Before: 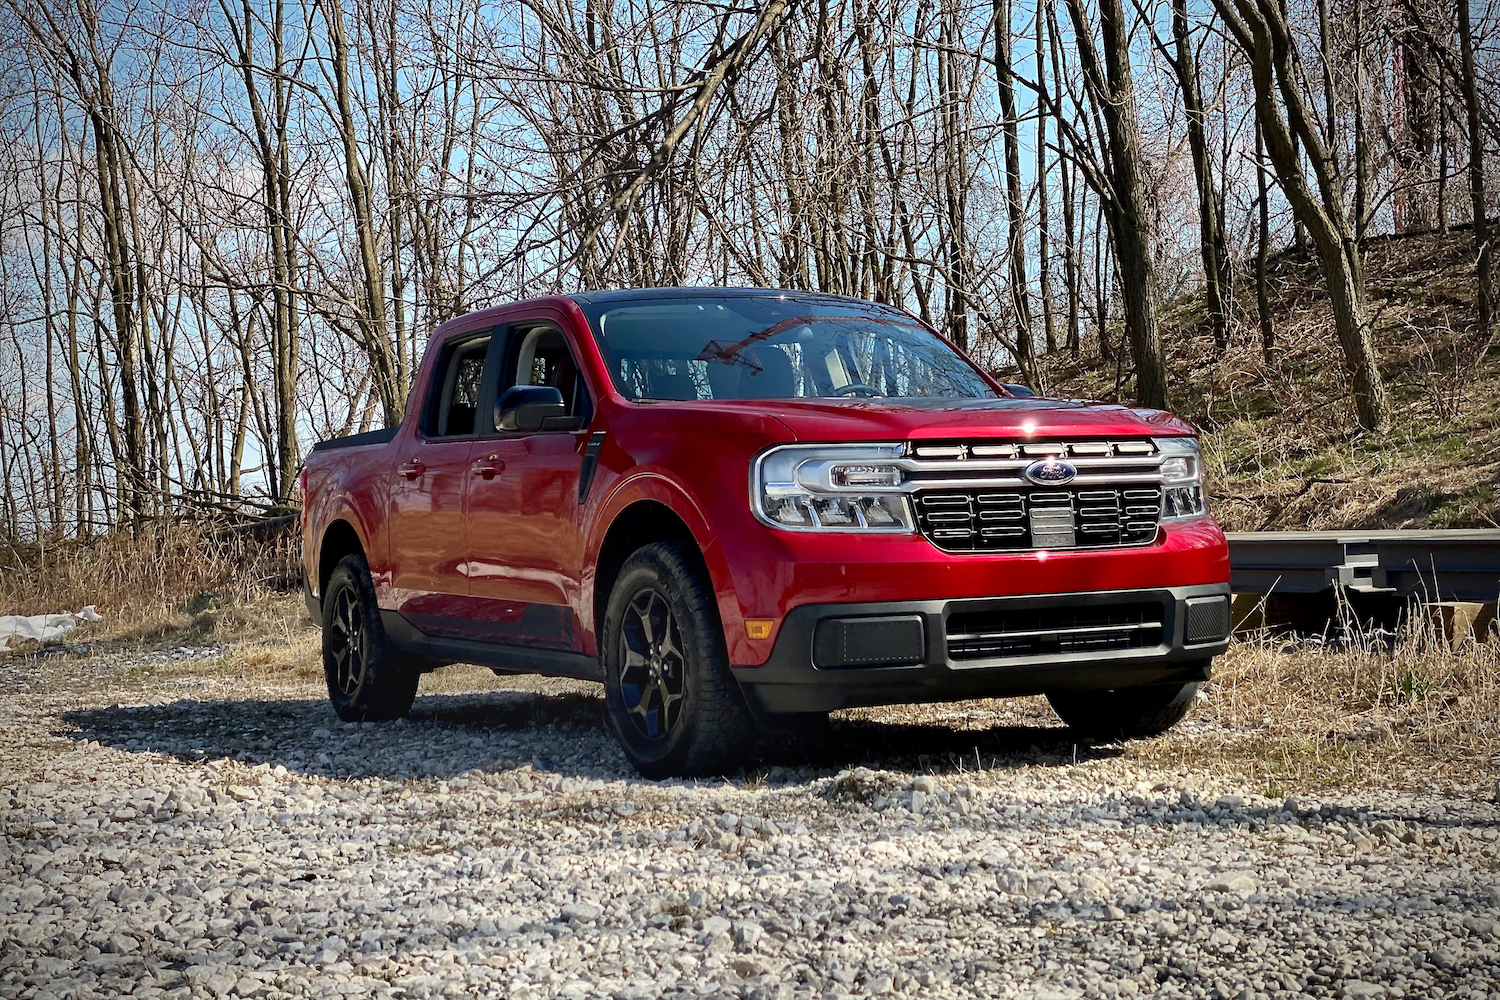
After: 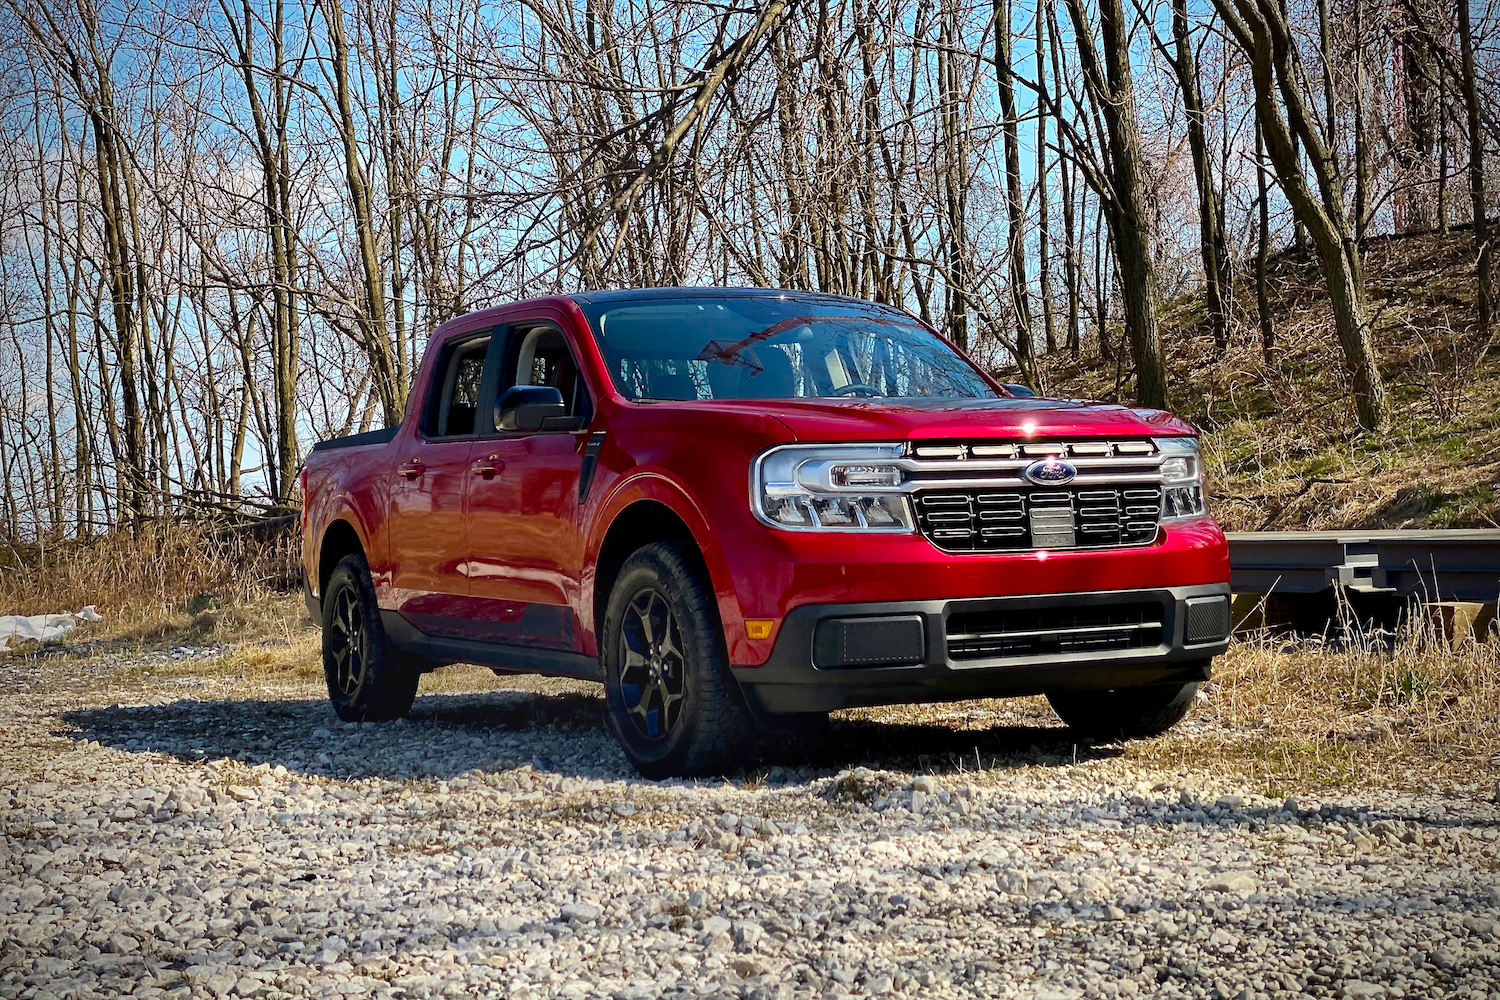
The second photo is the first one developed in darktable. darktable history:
exposure: compensate highlight preservation false
color balance rgb: perceptual saturation grading › global saturation 25%, global vibrance 20%
